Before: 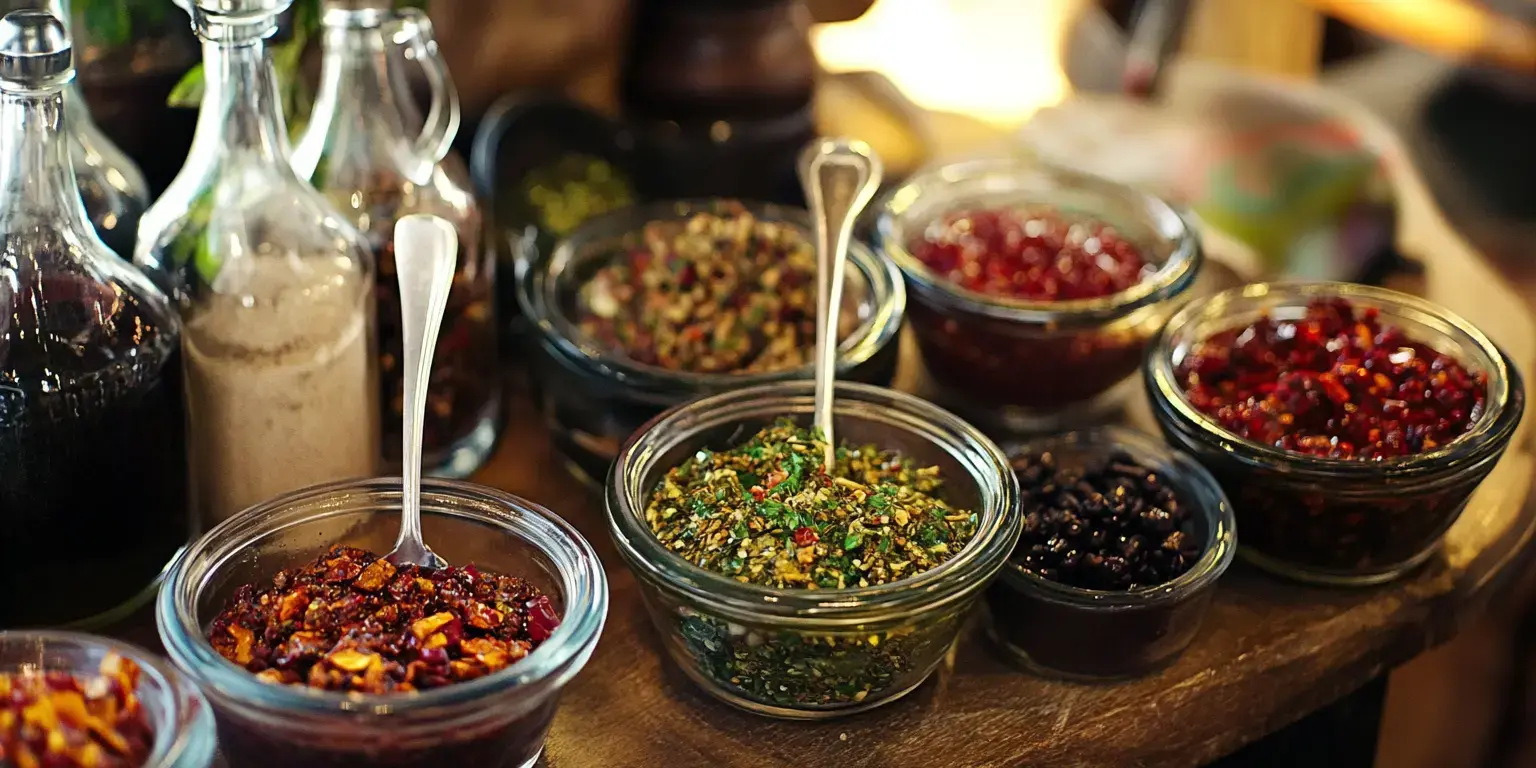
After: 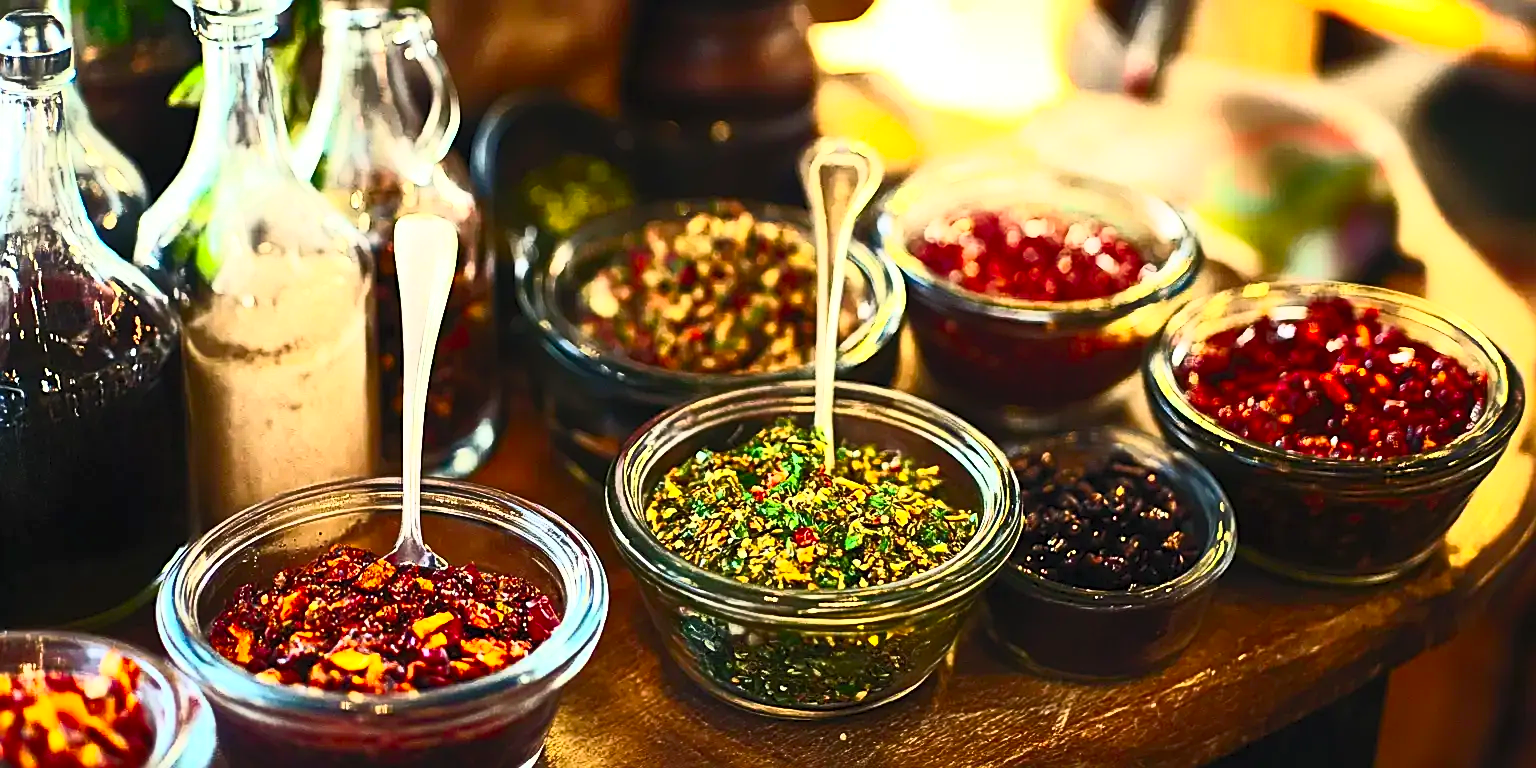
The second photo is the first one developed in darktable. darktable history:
shadows and highlights: shadows 24.97, highlights -24.03, highlights color adjustment 0.055%
contrast brightness saturation: contrast 0.84, brightness 0.581, saturation 0.6
sharpen: on, module defaults
